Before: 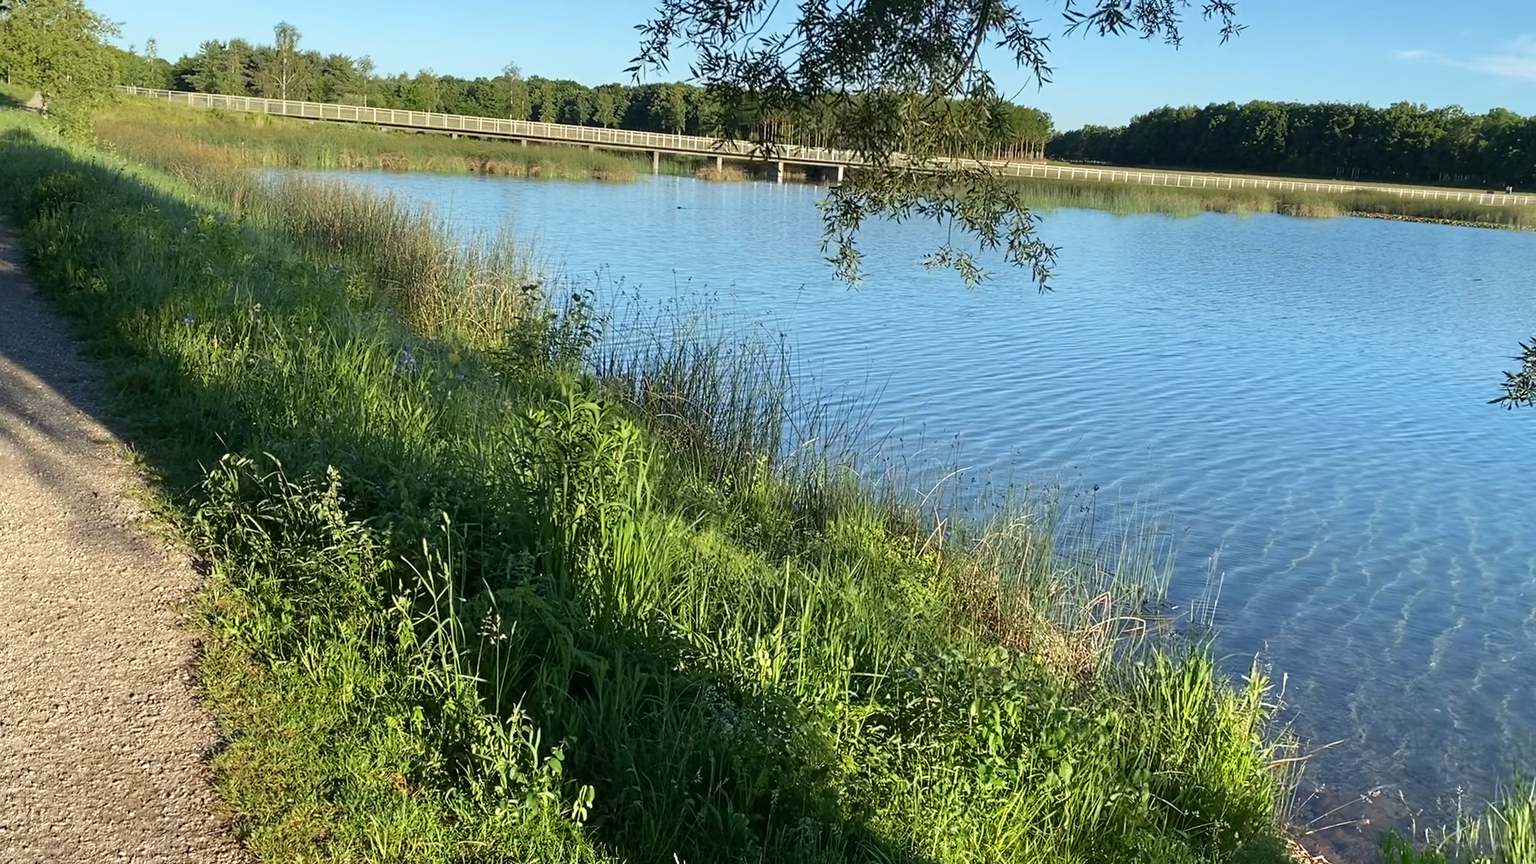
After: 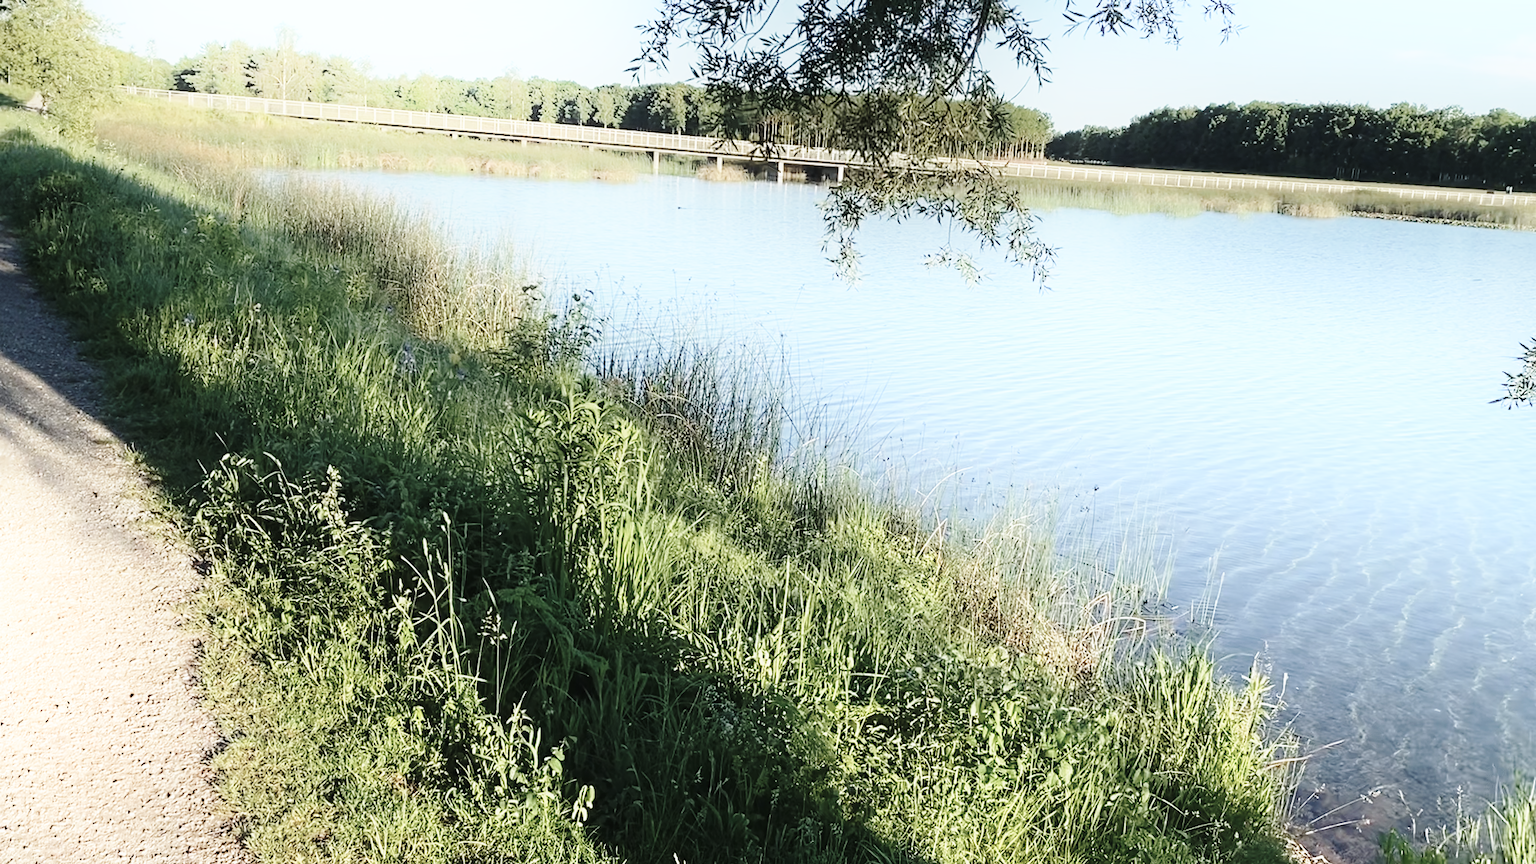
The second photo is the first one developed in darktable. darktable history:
base curve: curves: ch0 [(0, 0) (0.028, 0.03) (0.121, 0.232) (0.46, 0.748) (0.859, 0.968) (1, 1)], exposure shift 0.01, preserve colors none
shadows and highlights: shadows -20.87, highlights 99.02, soften with gaussian
contrast brightness saturation: contrast -0.043, saturation -0.413
